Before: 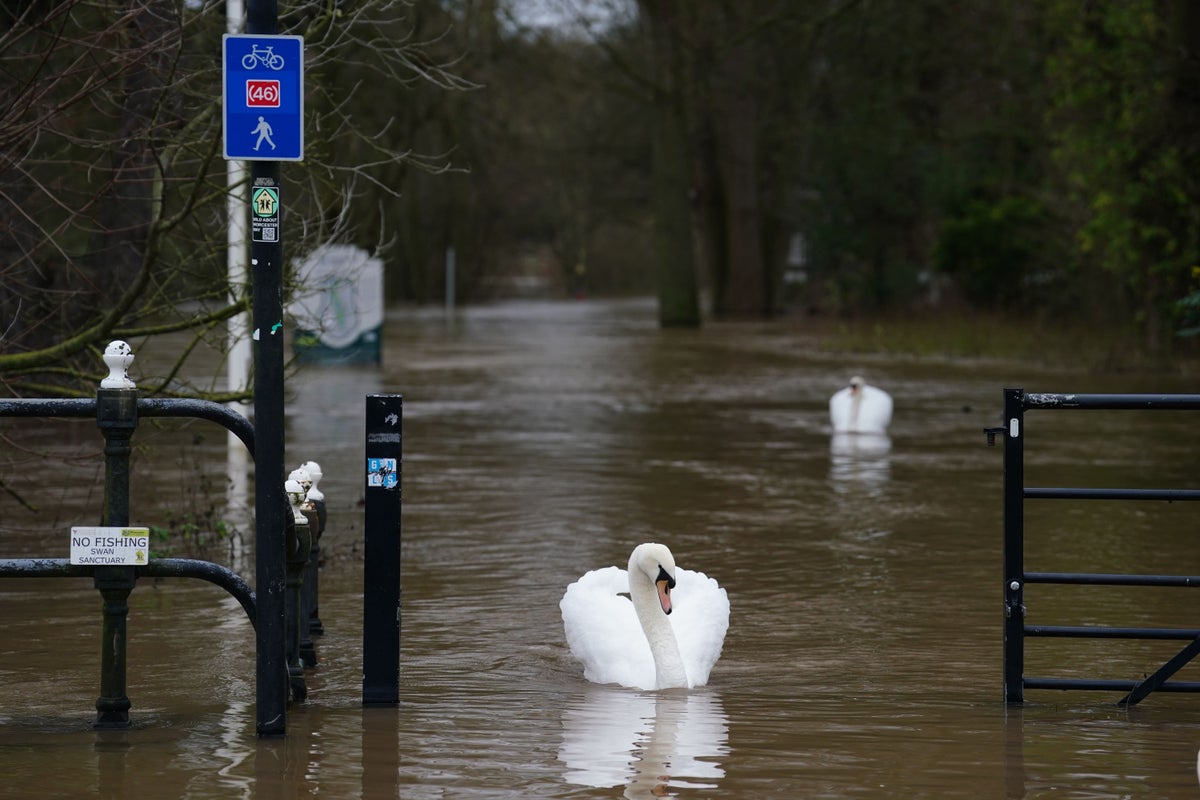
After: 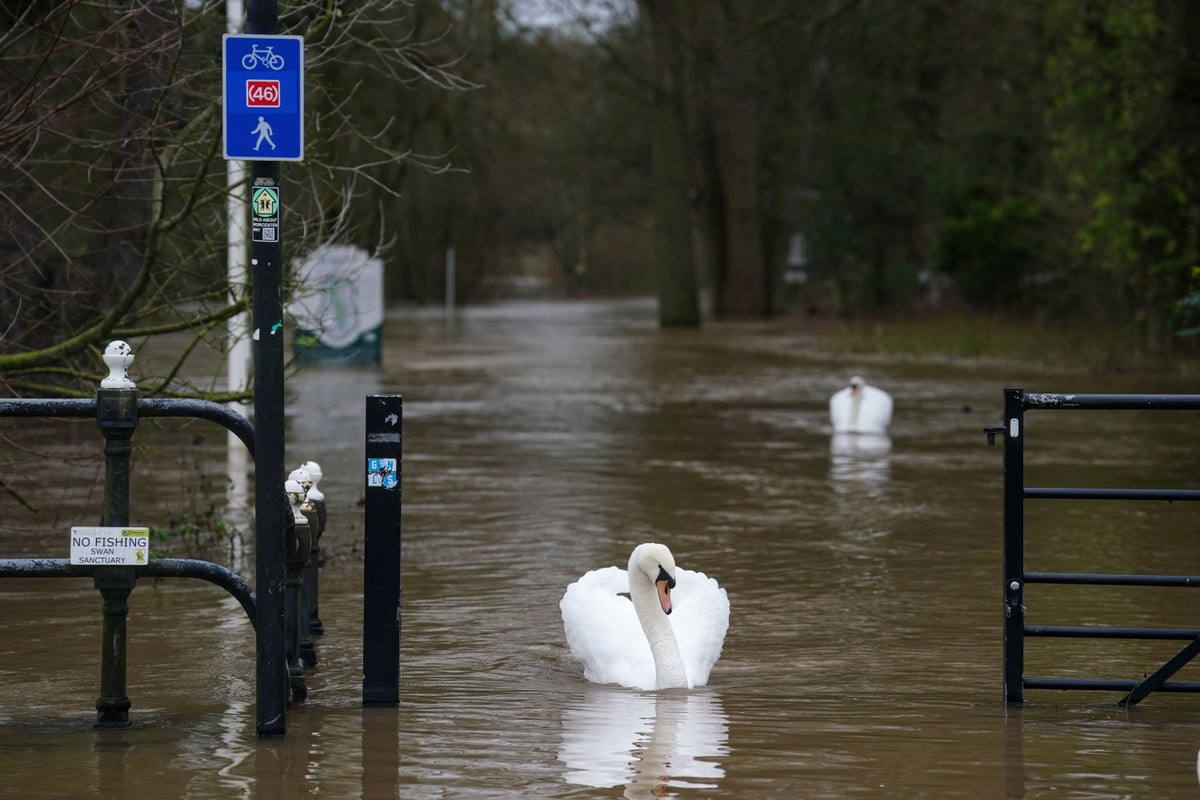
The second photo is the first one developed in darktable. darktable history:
local contrast: detail 110%
exposure: exposure 0.2 EV, compensate highlight preservation false
